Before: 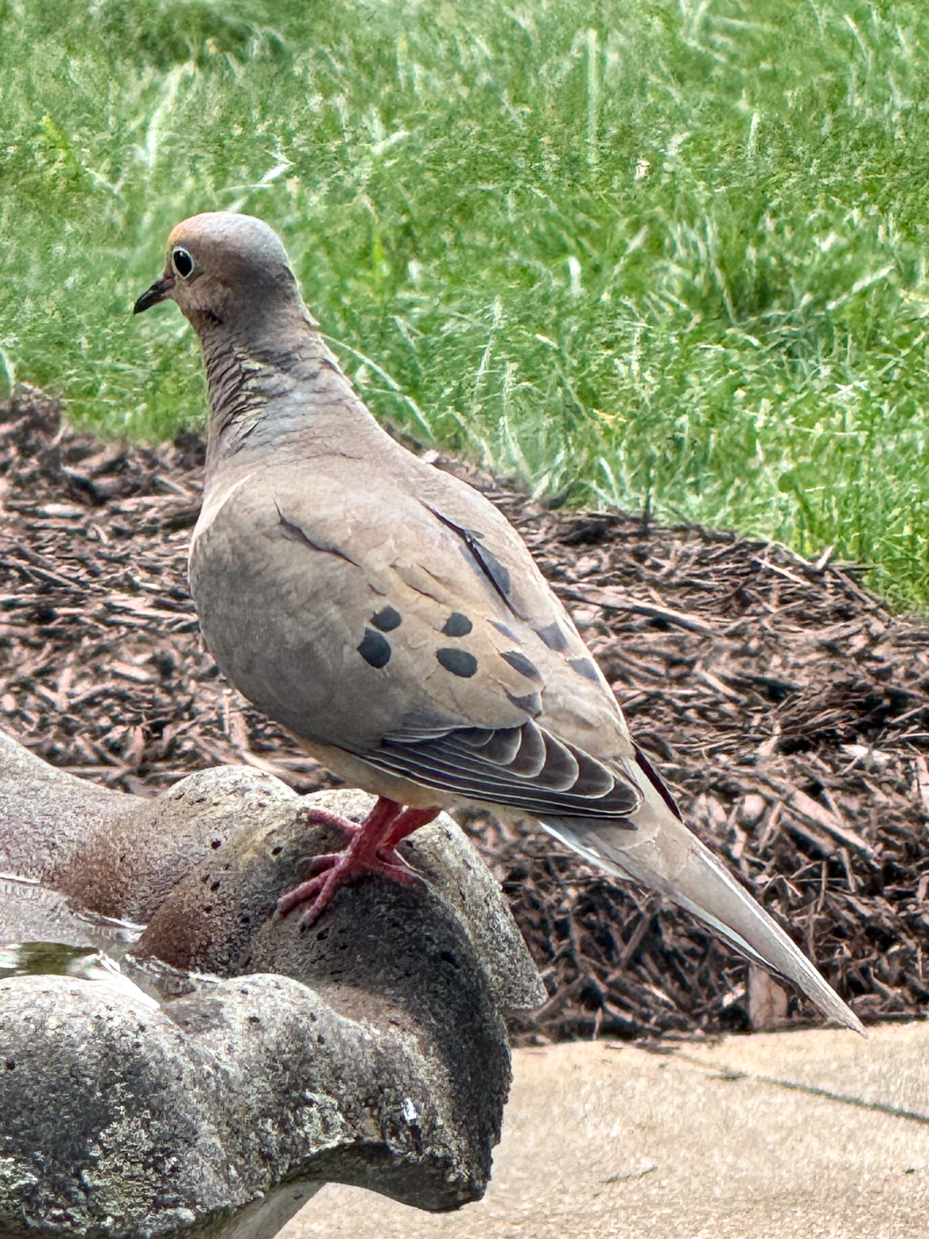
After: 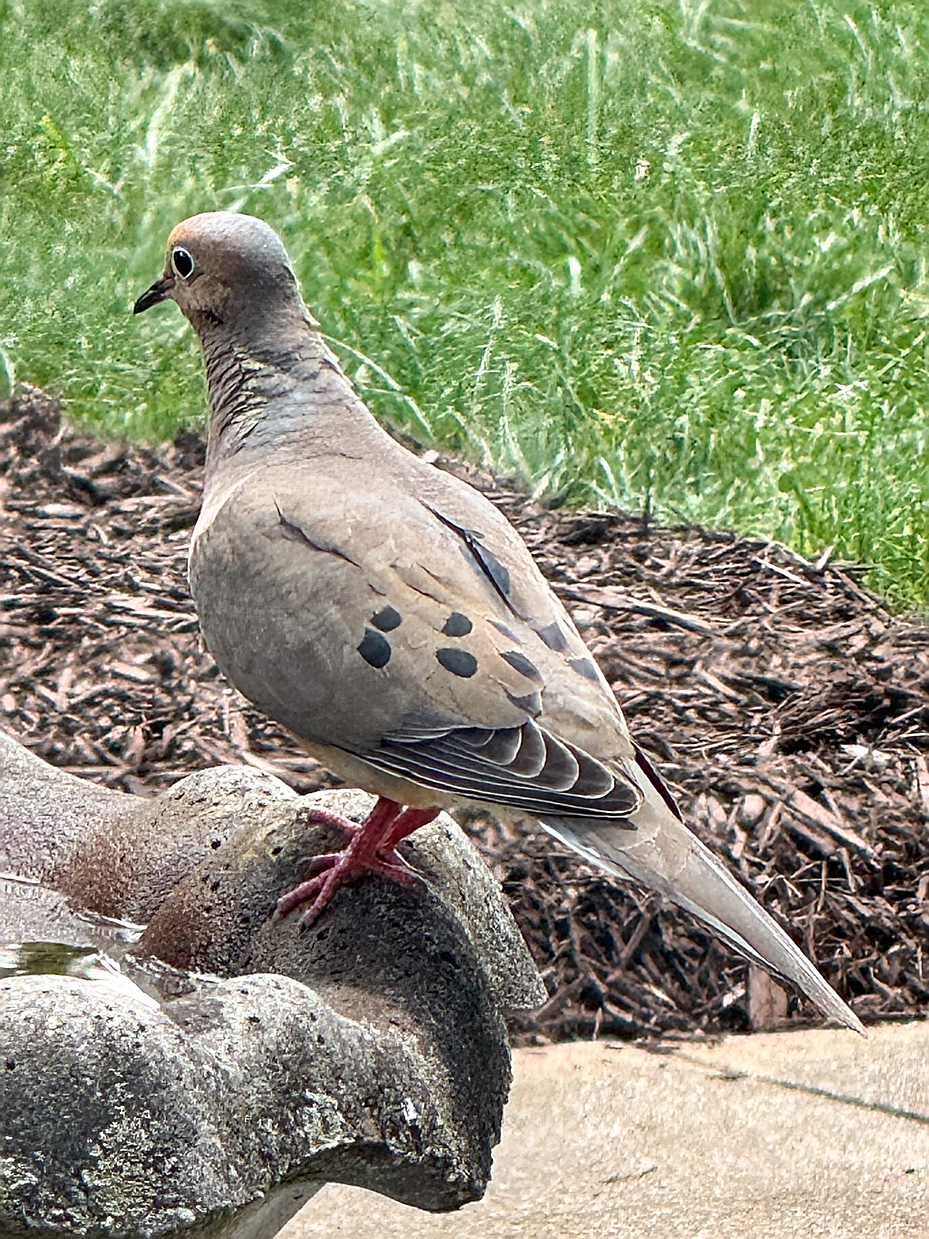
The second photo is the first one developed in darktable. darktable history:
sharpen: radius 1.356, amount 1.247, threshold 0.717
